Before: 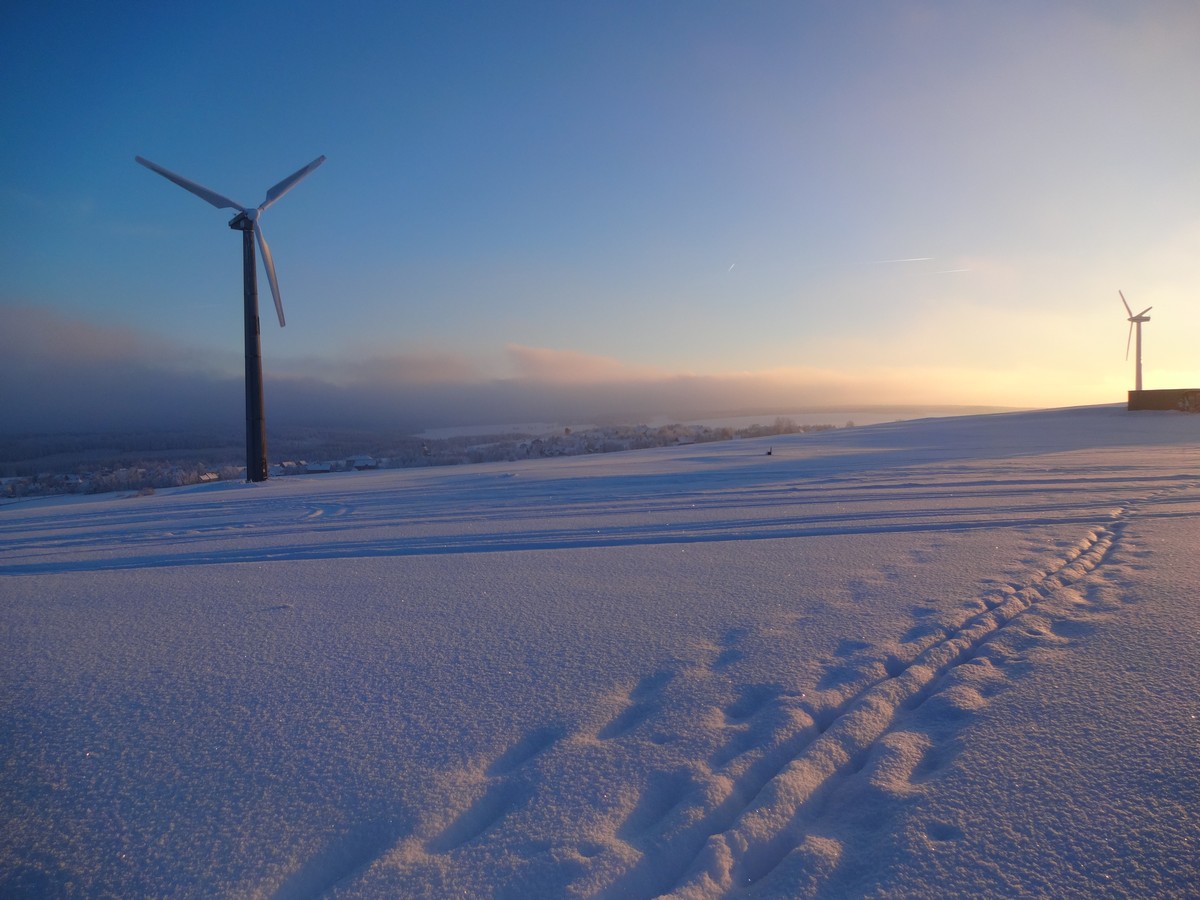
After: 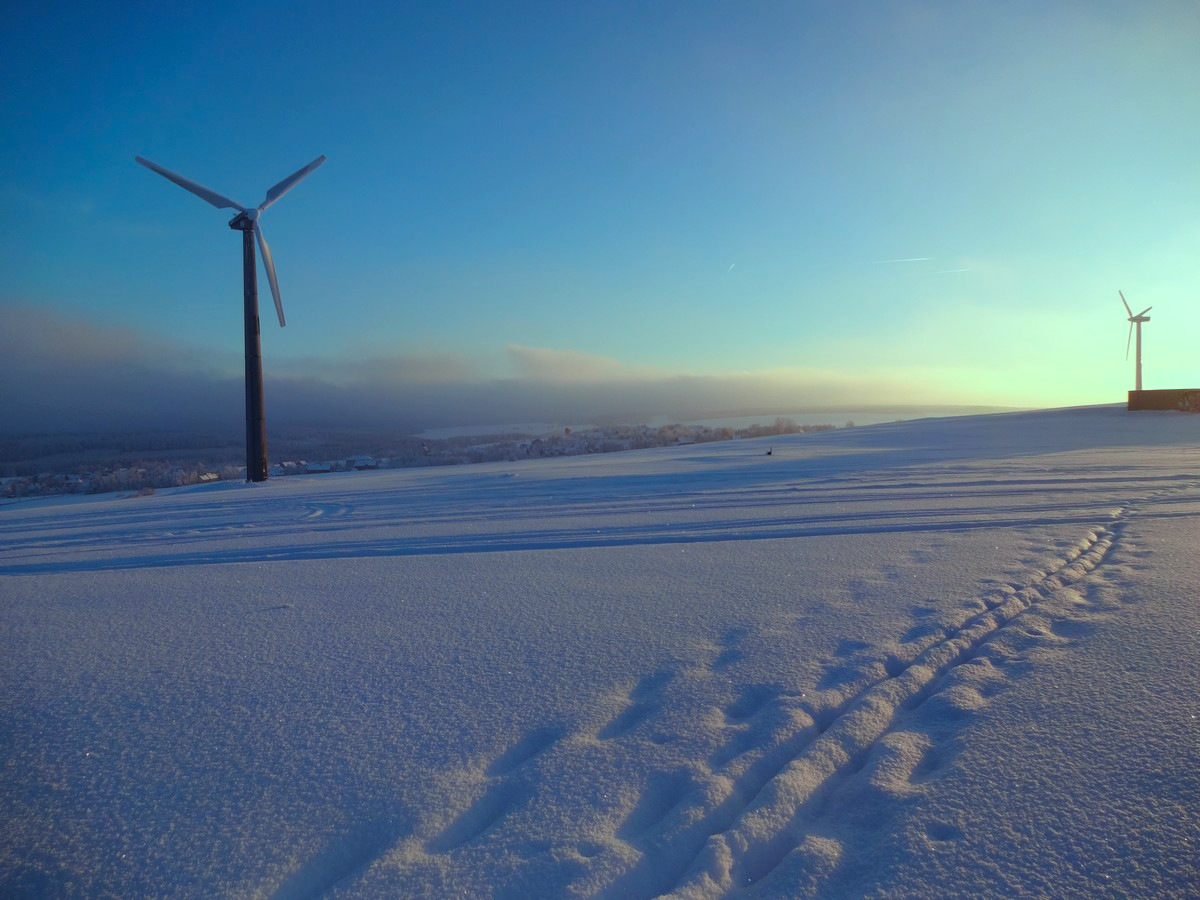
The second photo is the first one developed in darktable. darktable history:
color balance rgb: highlights gain › chroma 5.354%, highlights gain › hue 194.3°, perceptual saturation grading › global saturation 2.779%
